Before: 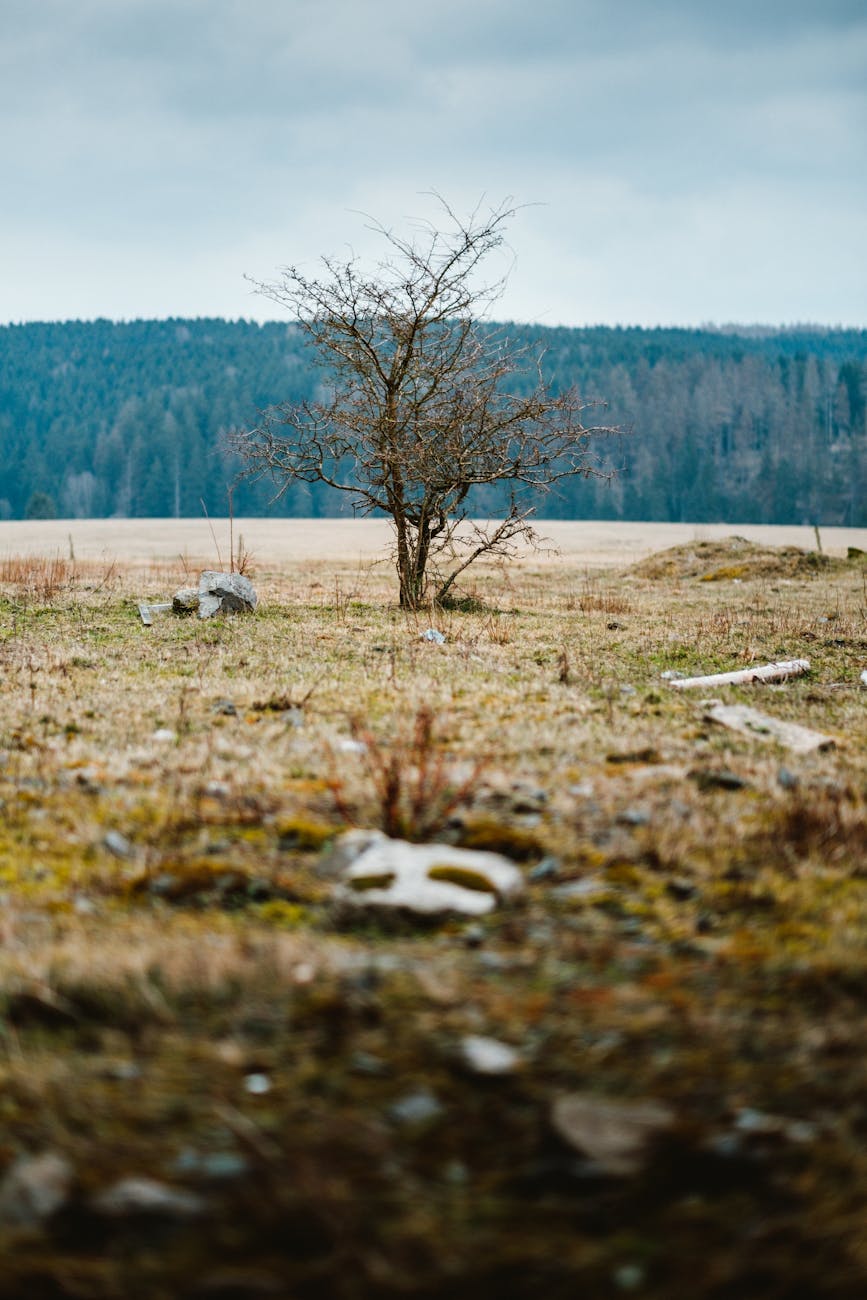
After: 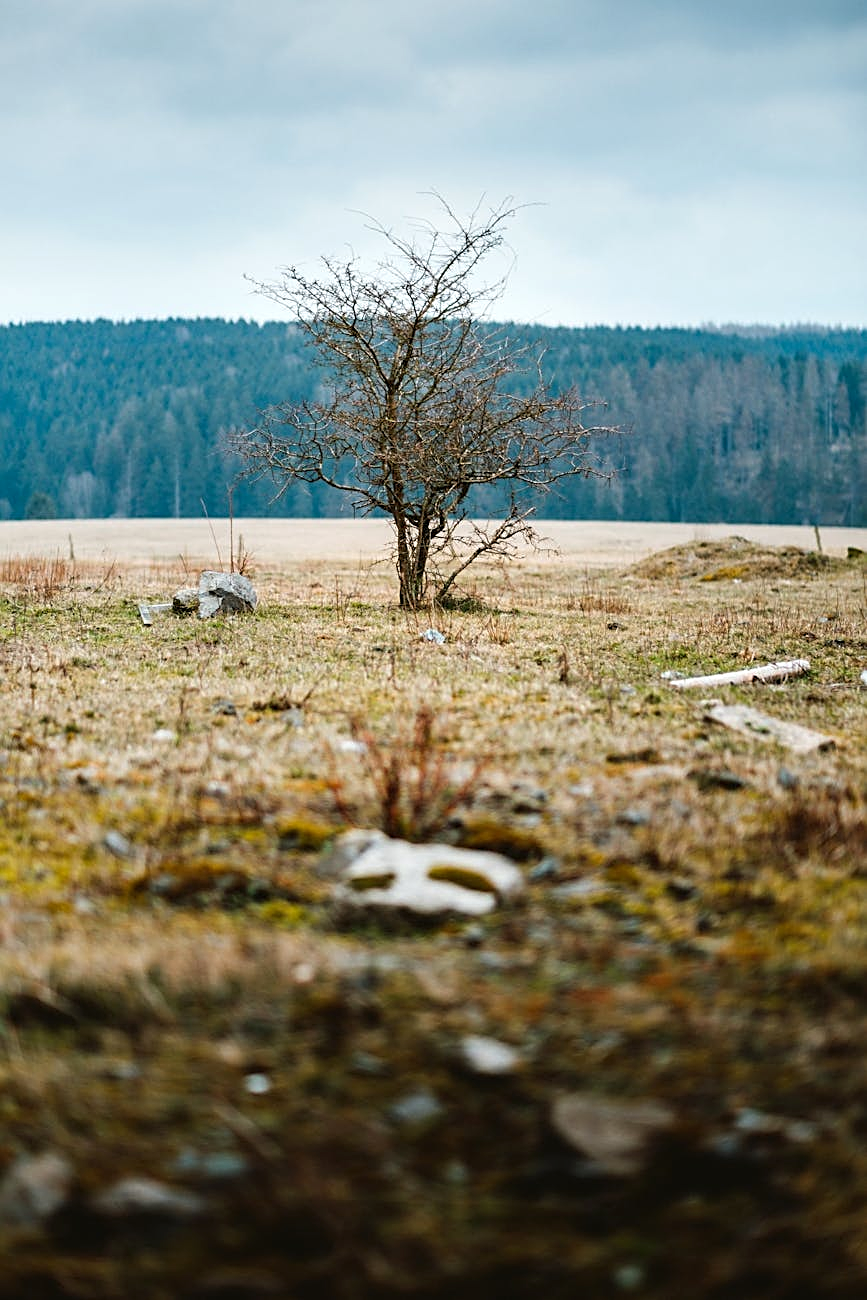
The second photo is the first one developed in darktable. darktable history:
levels: levels [0, 0.476, 0.951]
sharpen: on, module defaults
